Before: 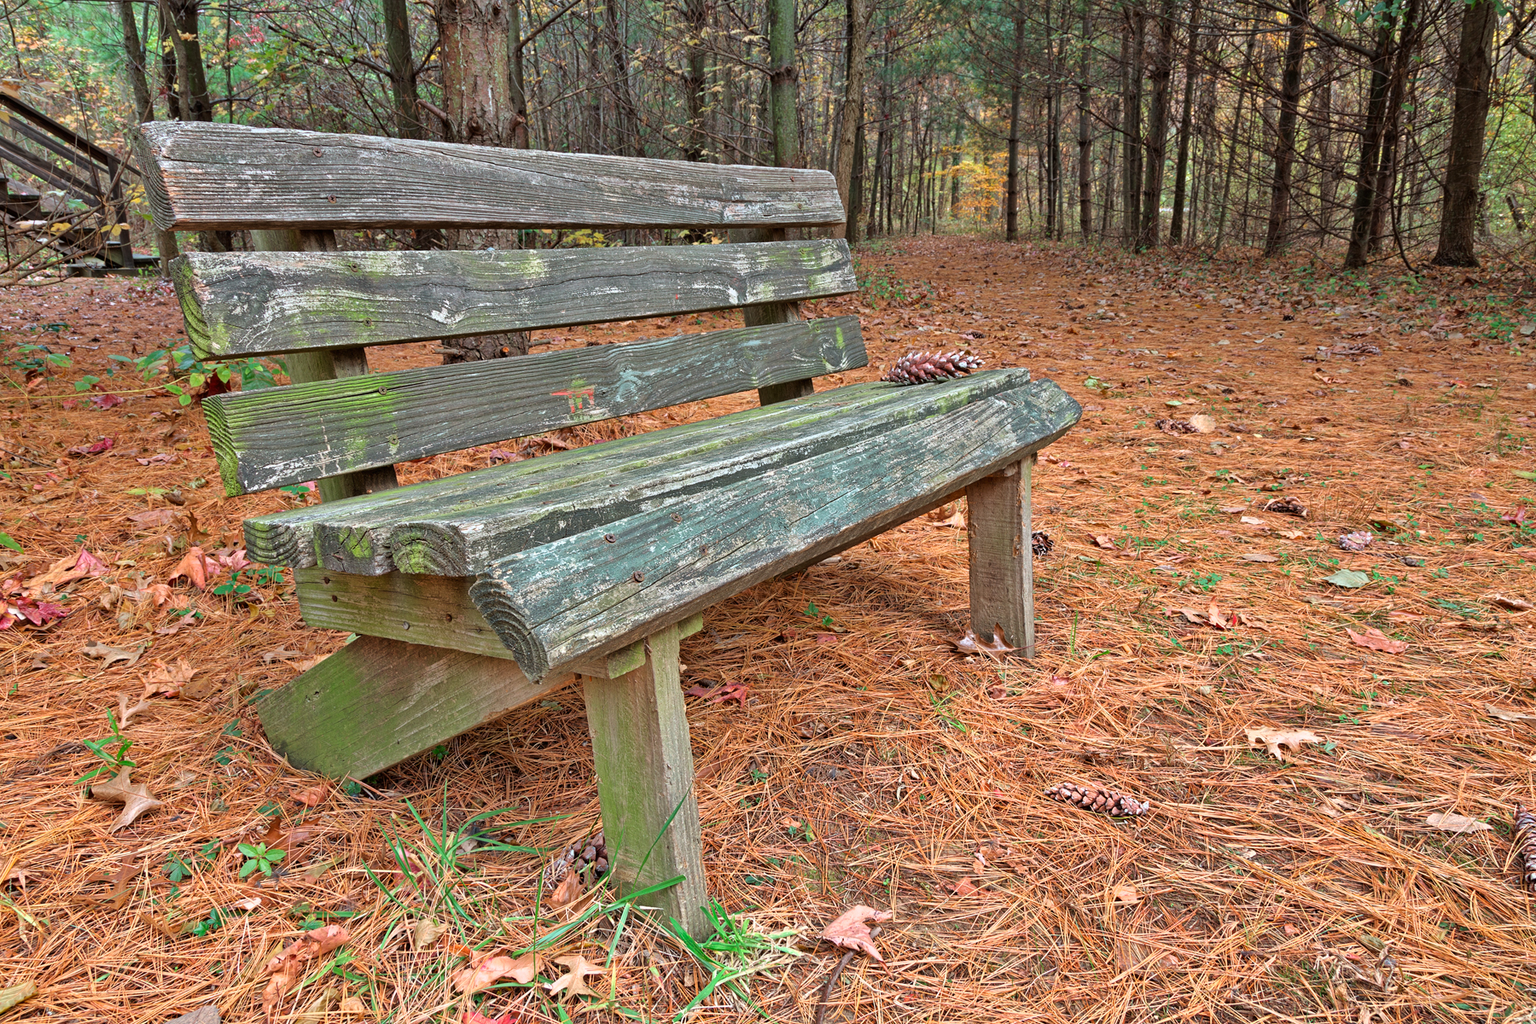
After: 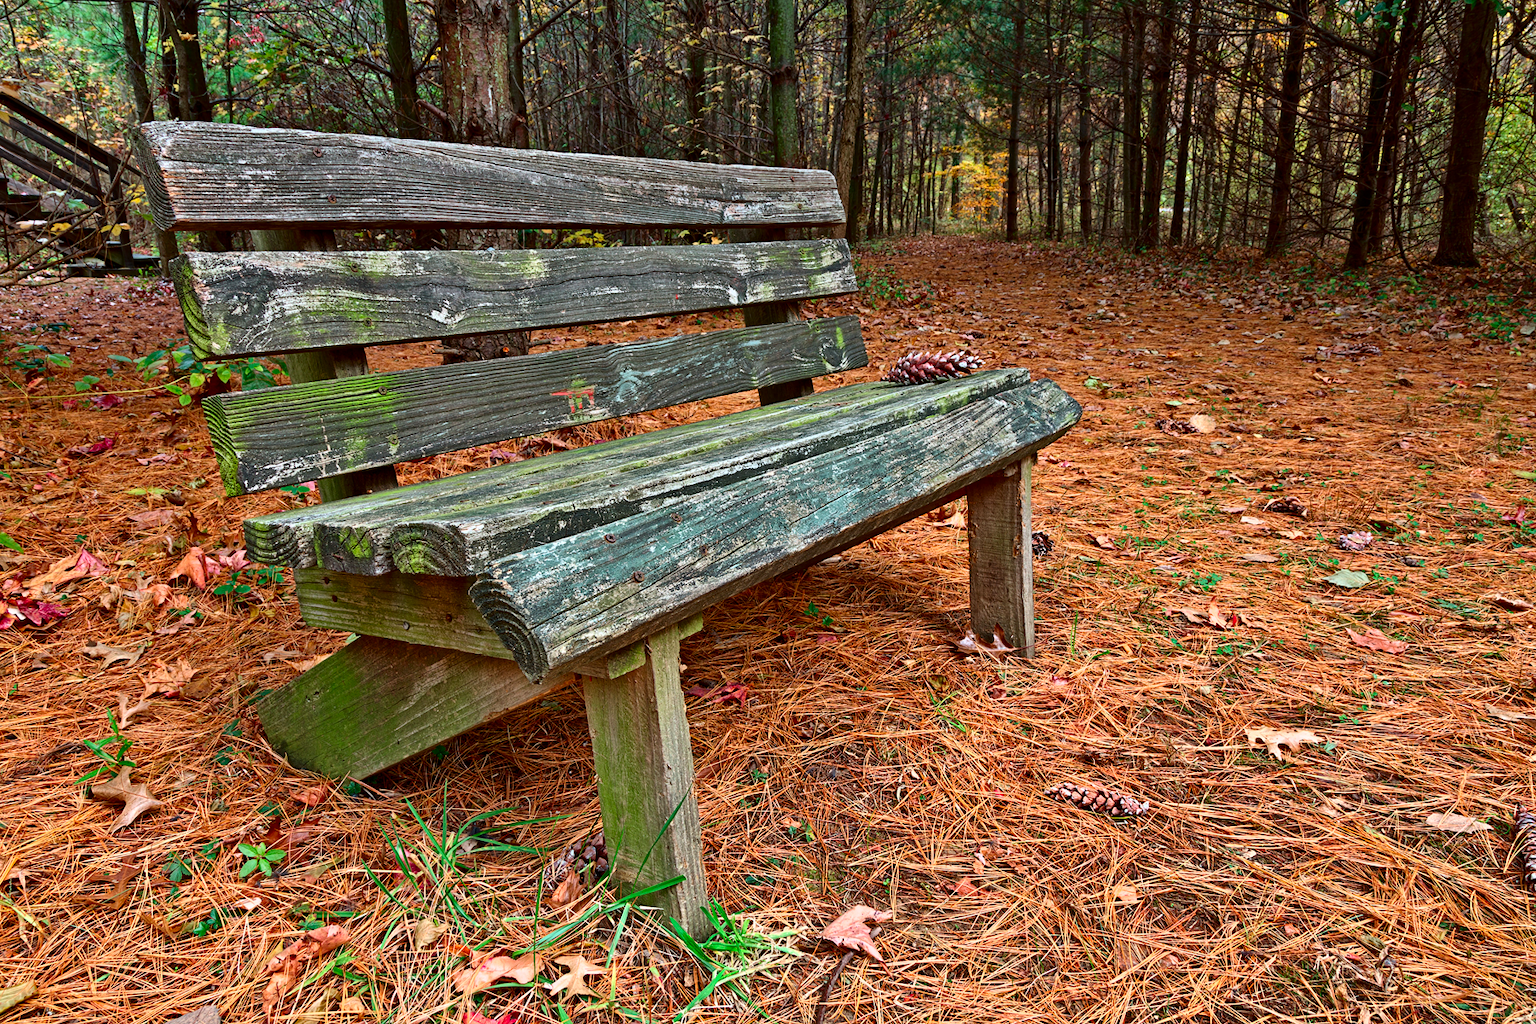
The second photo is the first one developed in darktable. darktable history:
contrast brightness saturation: contrast 0.216, brightness -0.194, saturation 0.238
